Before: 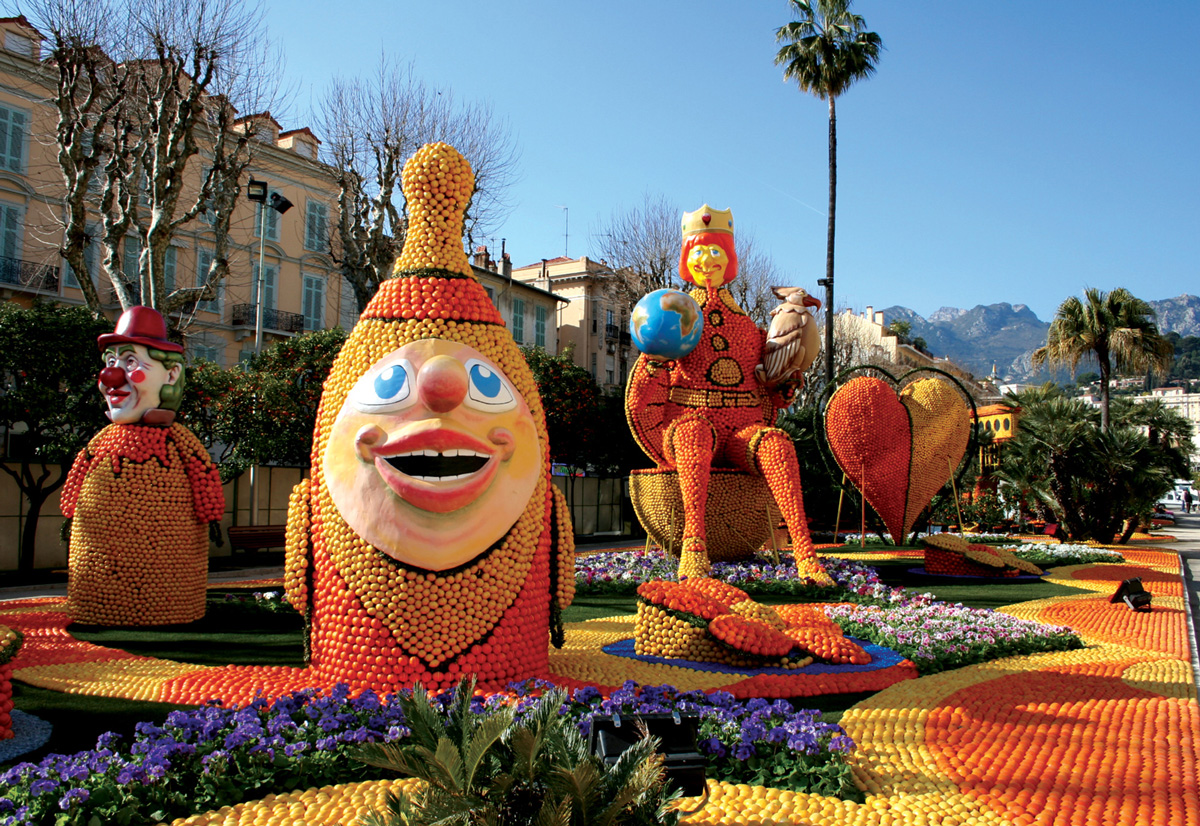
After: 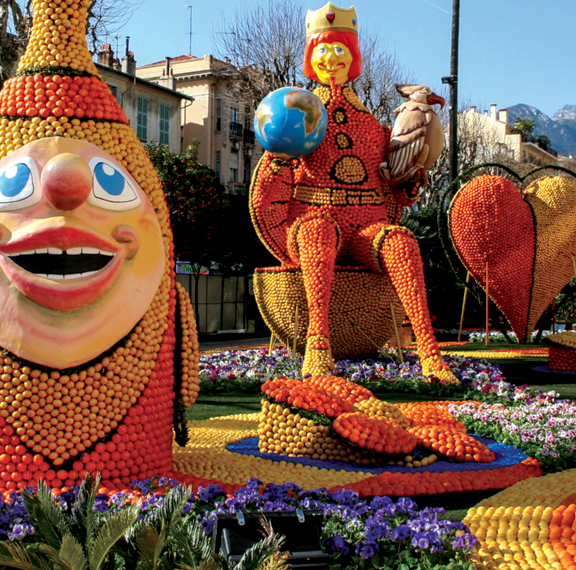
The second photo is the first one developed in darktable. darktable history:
local contrast: on, module defaults
crop: left 31.336%, top 24.518%, right 20.348%, bottom 6.465%
